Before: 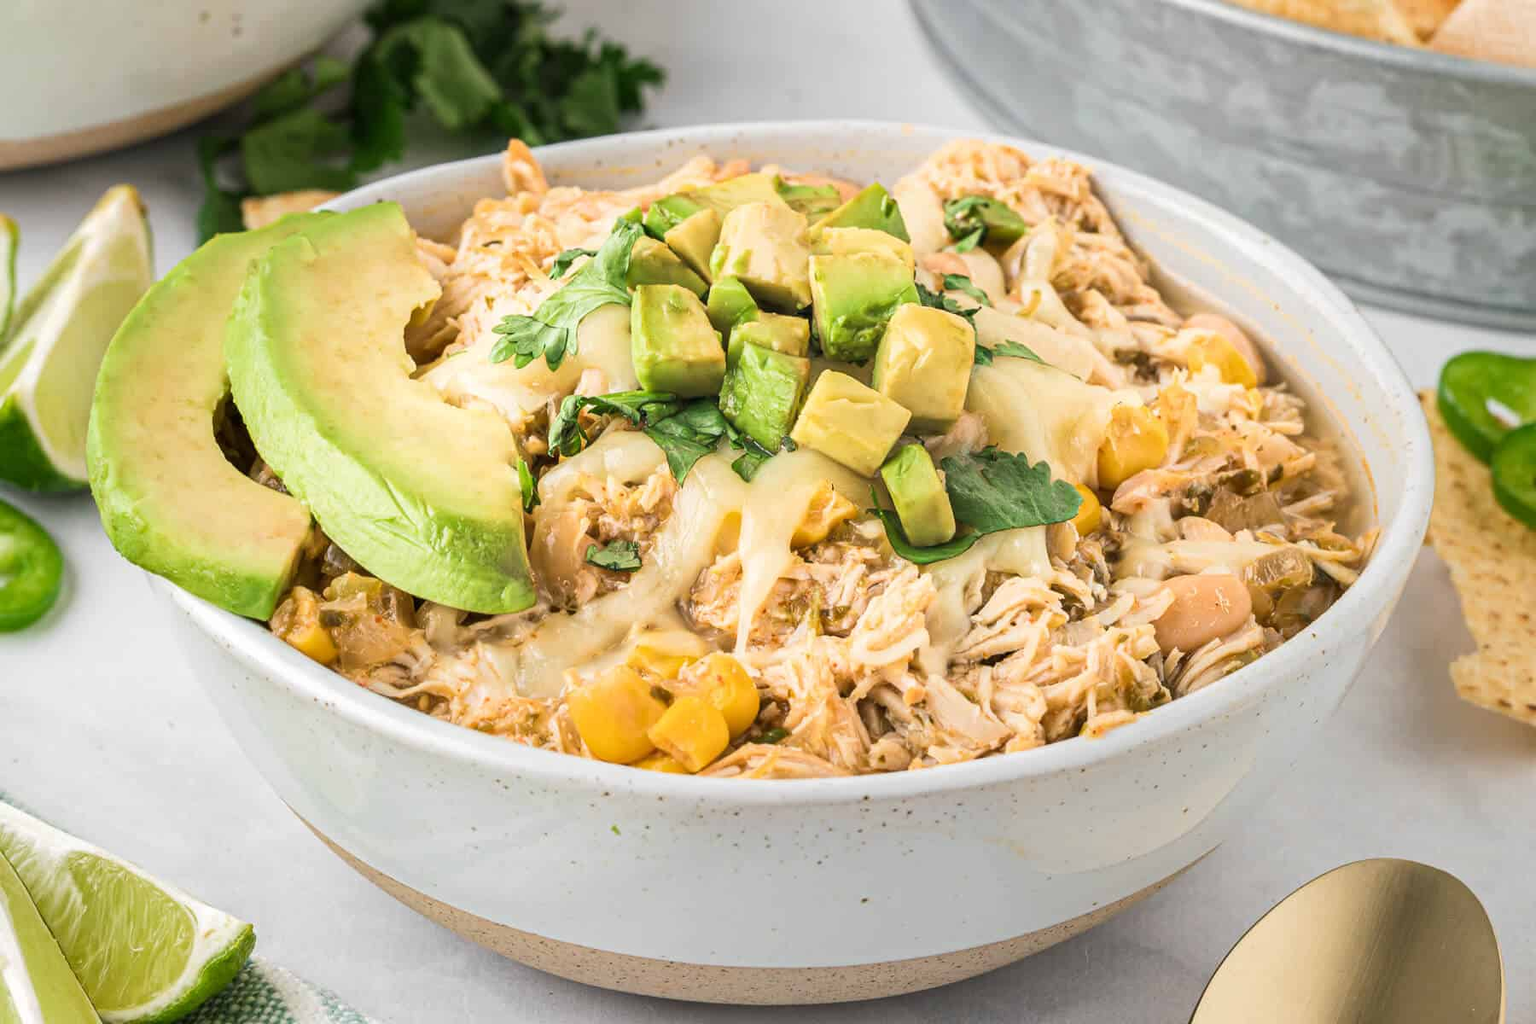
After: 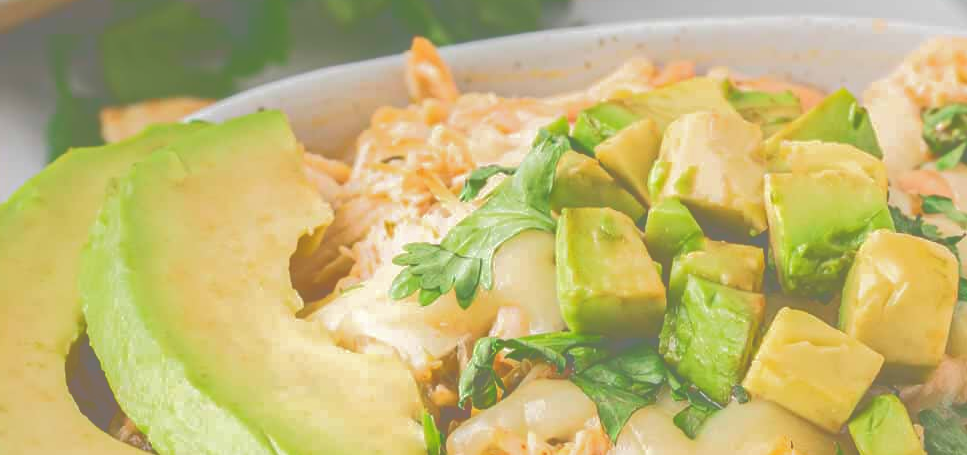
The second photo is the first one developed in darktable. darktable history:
tone equalizer: edges refinement/feathering 500, mask exposure compensation -1.57 EV, preserve details no
tone curve: curves: ch0 [(0, 0) (0.003, 0.464) (0.011, 0.464) (0.025, 0.464) (0.044, 0.464) (0.069, 0.464) (0.1, 0.463) (0.136, 0.463) (0.177, 0.464) (0.224, 0.469) (0.277, 0.482) (0.335, 0.501) (0.399, 0.53) (0.468, 0.567) (0.543, 0.61) (0.623, 0.663) (0.709, 0.718) (0.801, 0.779) (0.898, 0.842) (1, 1)], color space Lab, independent channels, preserve colors none
crop: left 10.238%, top 10.528%, right 36.005%, bottom 51.504%
